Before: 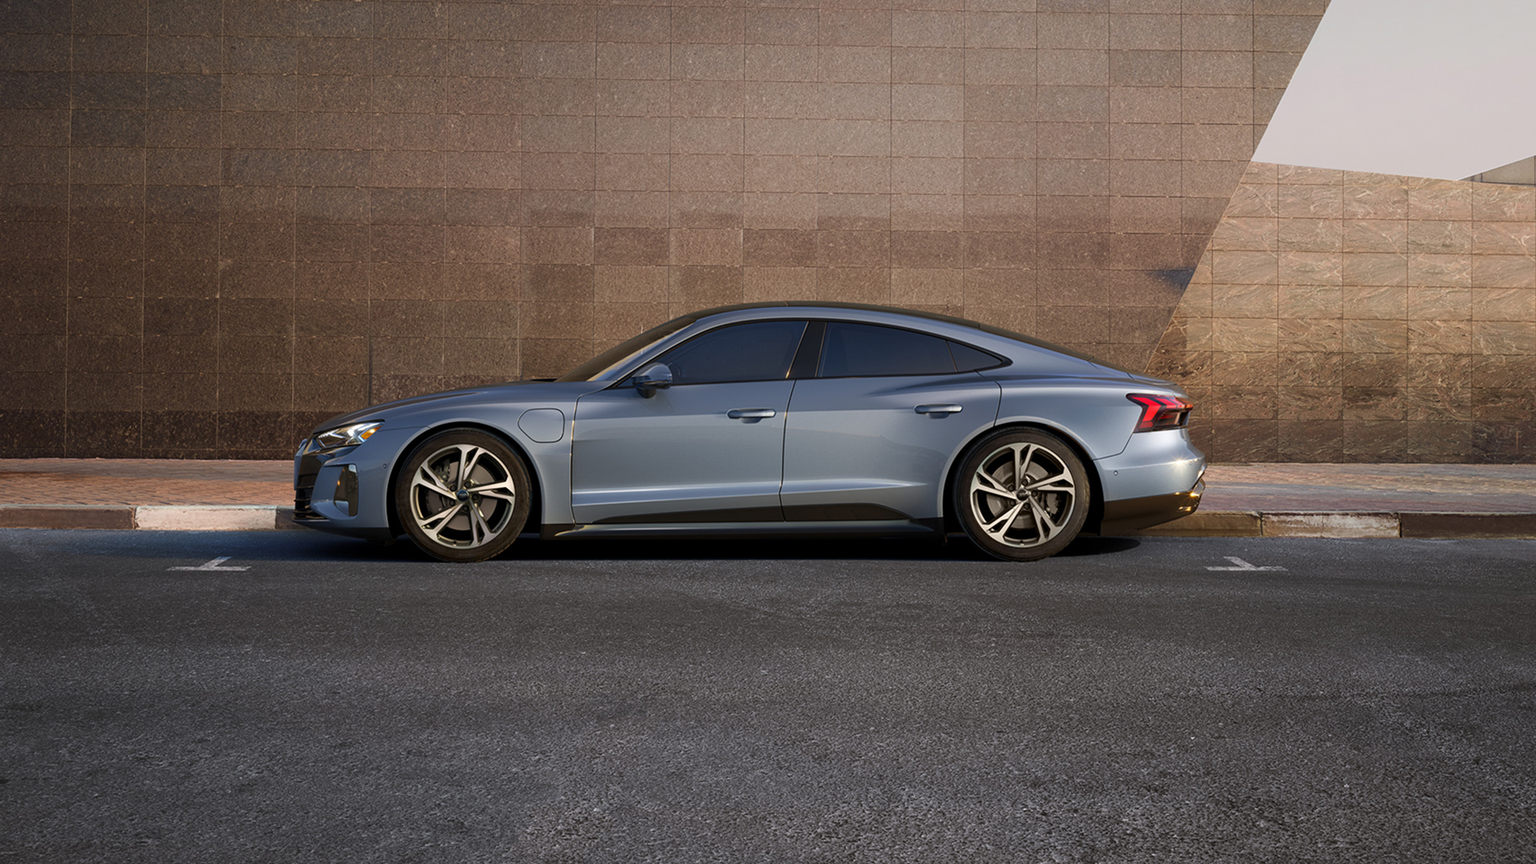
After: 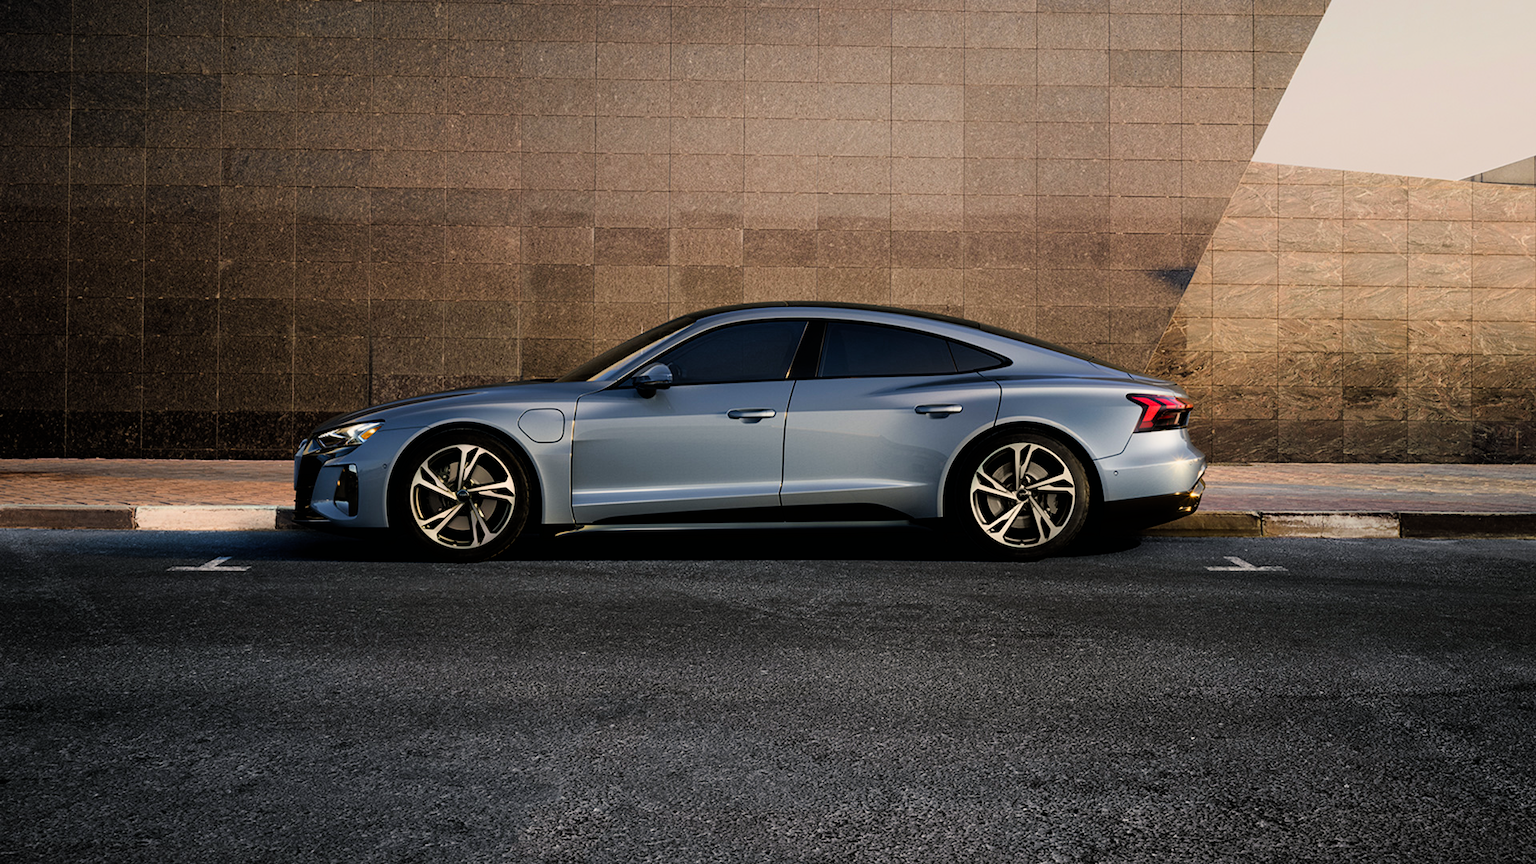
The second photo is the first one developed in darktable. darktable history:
color balance rgb: shadows lift › chroma 2%, shadows lift › hue 219.6°, power › hue 313.2°, highlights gain › chroma 3%, highlights gain › hue 75.6°, global offset › luminance 0.5%, perceptual saturation grading › global saturation 15.33%, perceptual saturation grading › highlights -19.33%, perceptual saturation grading › shadows 20%, global vibrance 20%
filmic rgb: black relative exposure -4 EV, white relative exposure 3 EV, hardness 3.02, contrast 1.5
